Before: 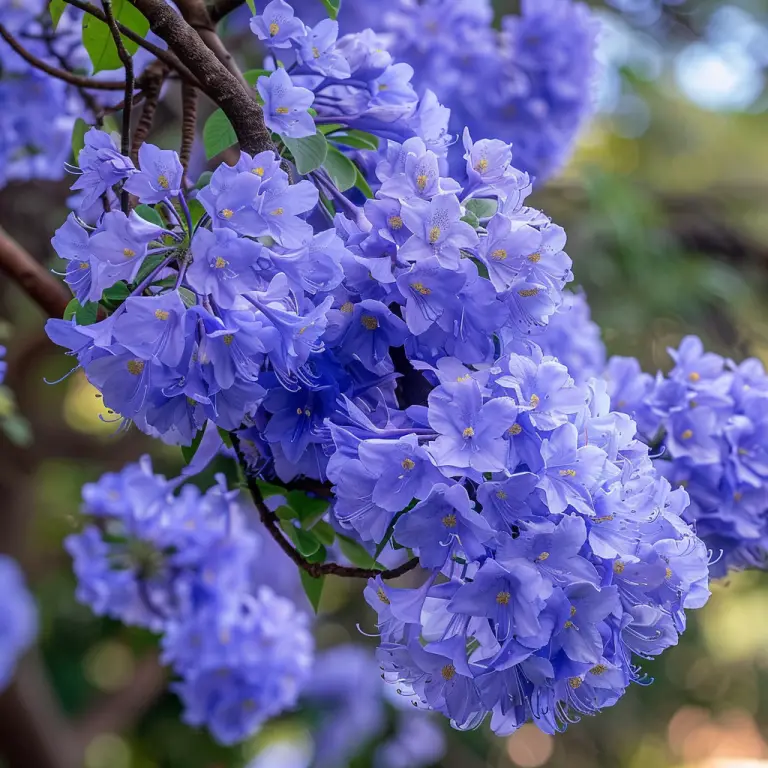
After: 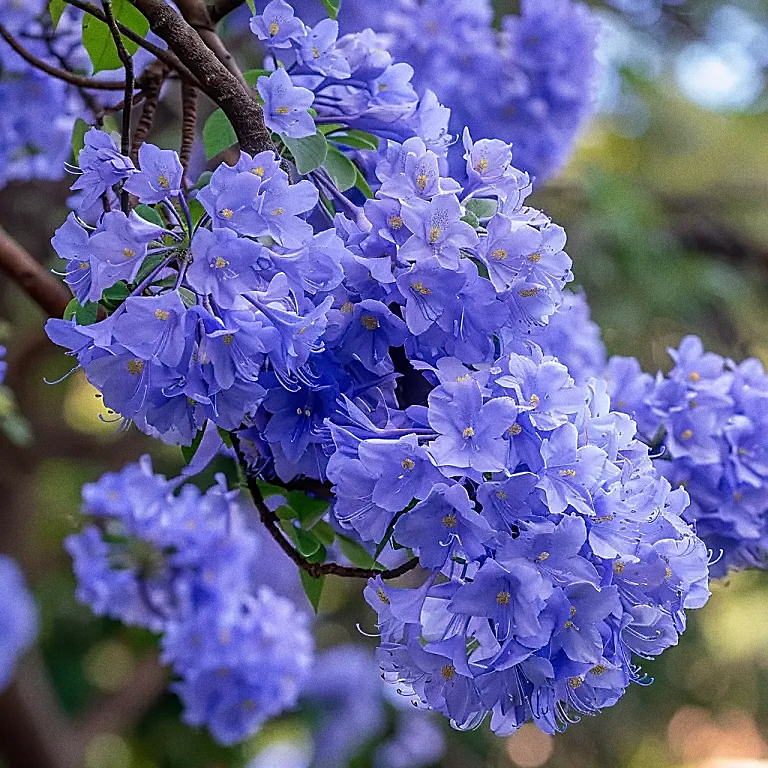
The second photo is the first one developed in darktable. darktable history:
grain: coarseness 0.47 ISO
sharpen: radius 1.4, amount 1.25, threshold 0.7
